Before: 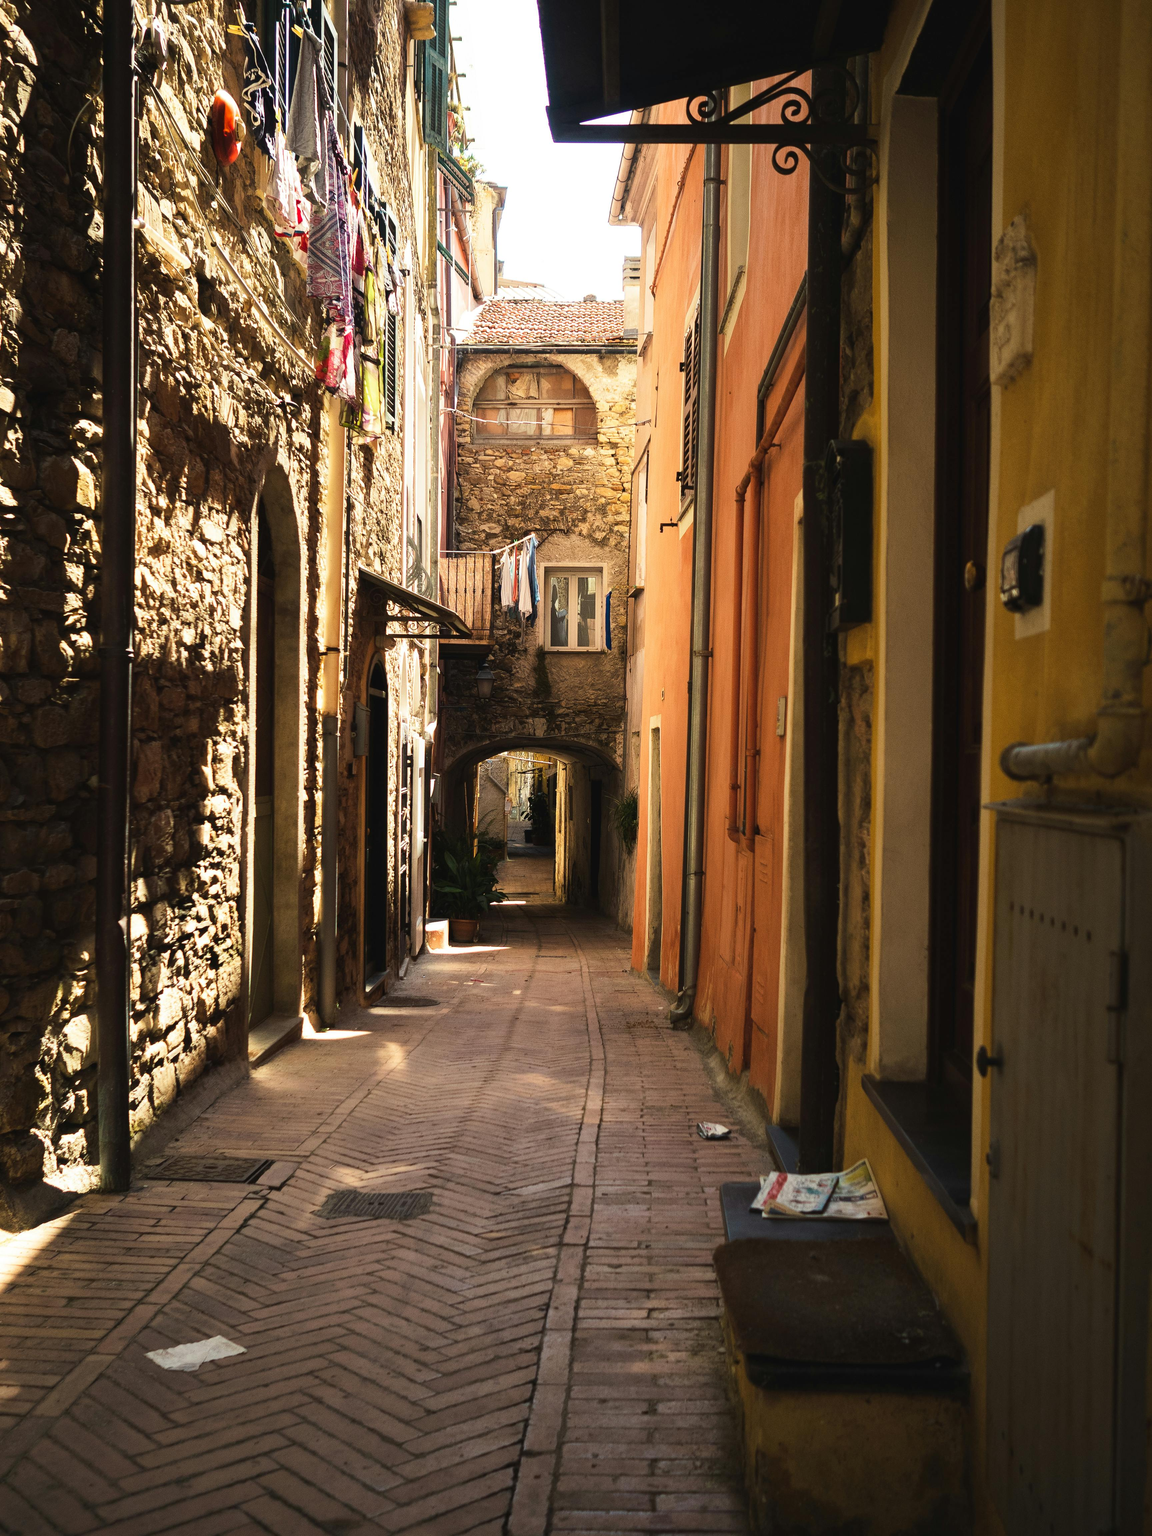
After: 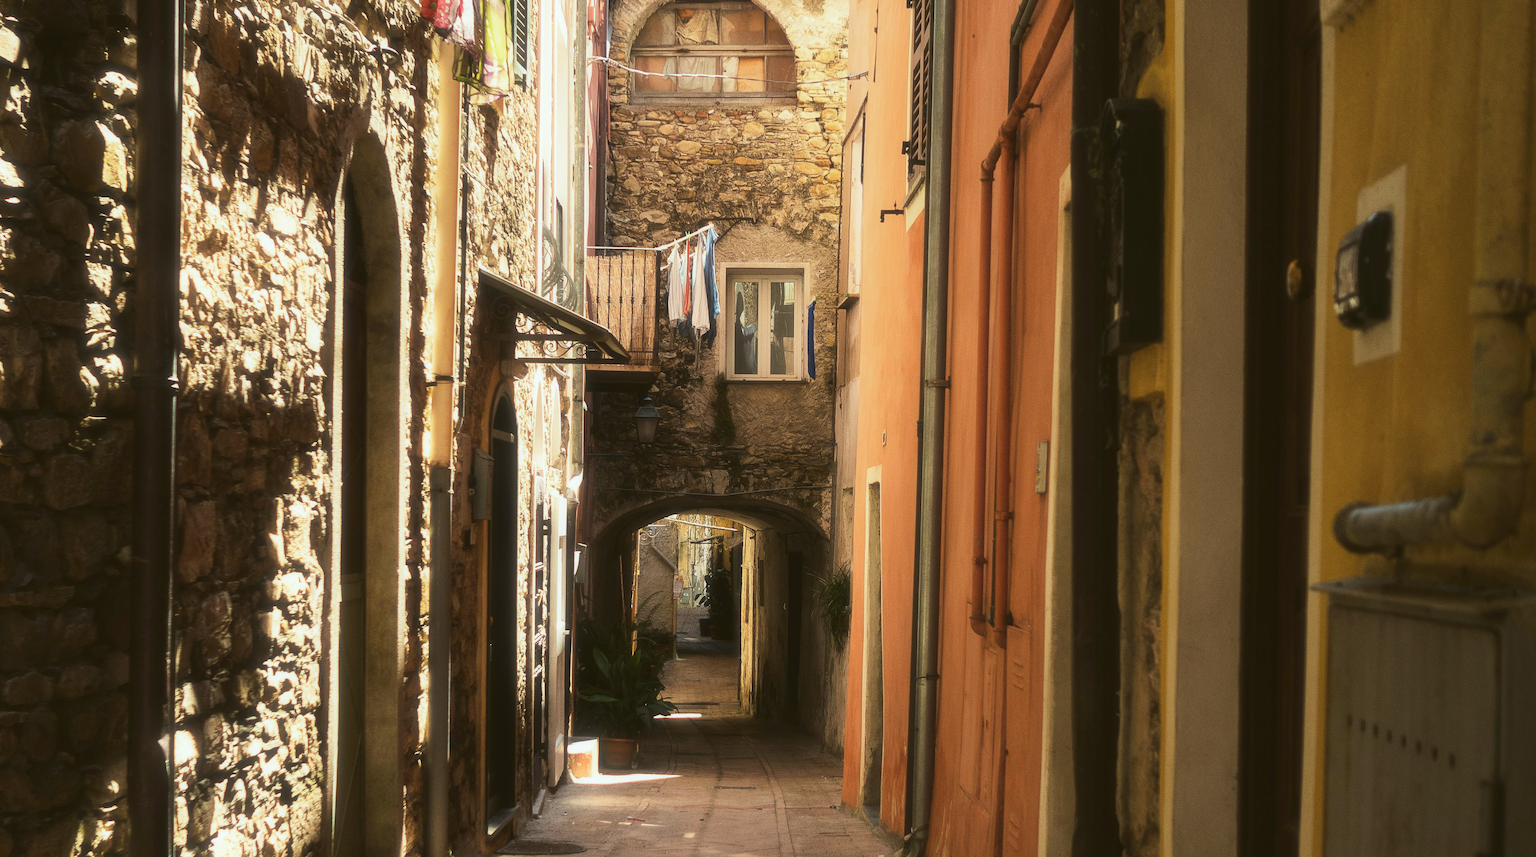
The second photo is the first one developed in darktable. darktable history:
soften: size 10%, saturation 50%, brightness 0.2 EV, mix 10%
crop and rotate: top 23.84%, bottom 34.294%
color balance: lift [1.004, 1.002, 1.002, 0.998], gamma [1, 1.007, 1.002, 0.993], gain [1, 0.977, 1.013, 1.023], contrast -3.64%
bloom: size 9%, threshold 100%, strength 7%
